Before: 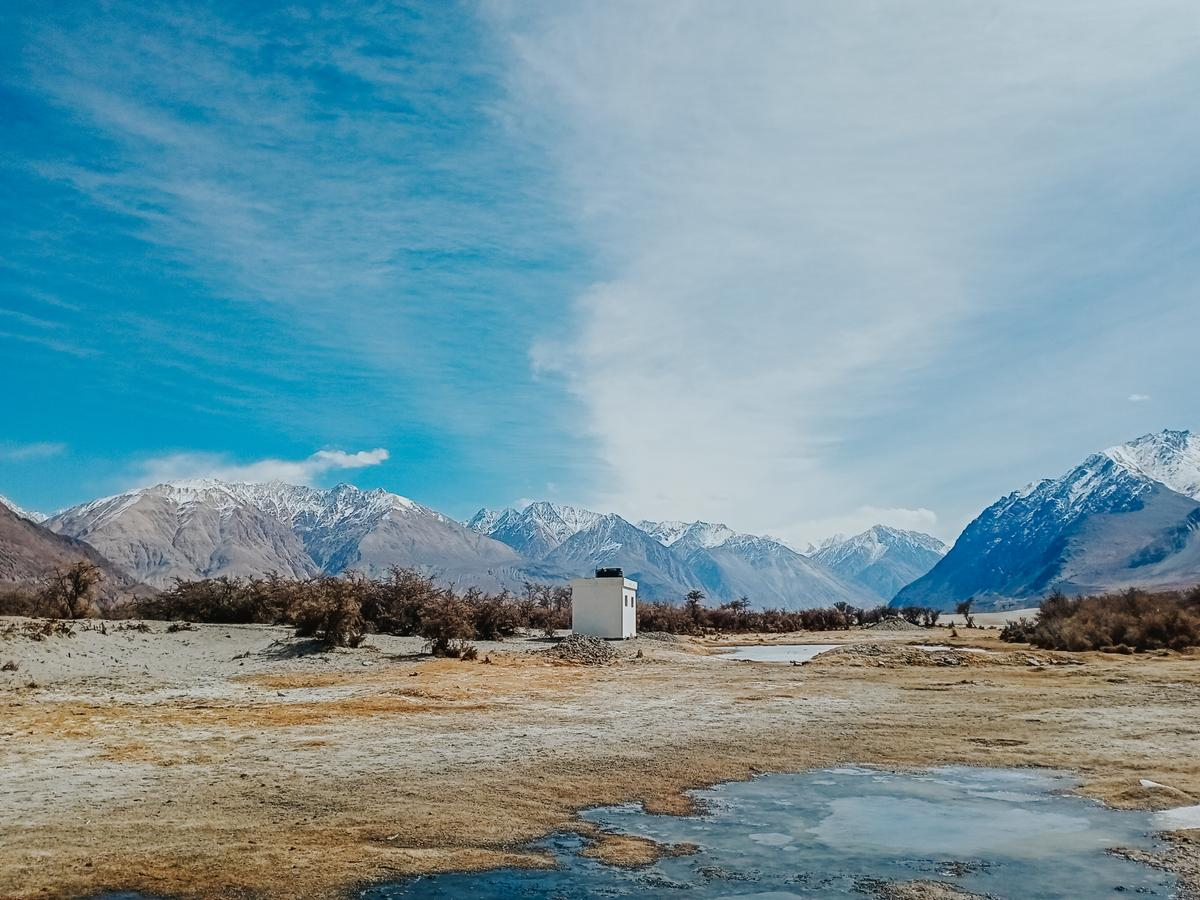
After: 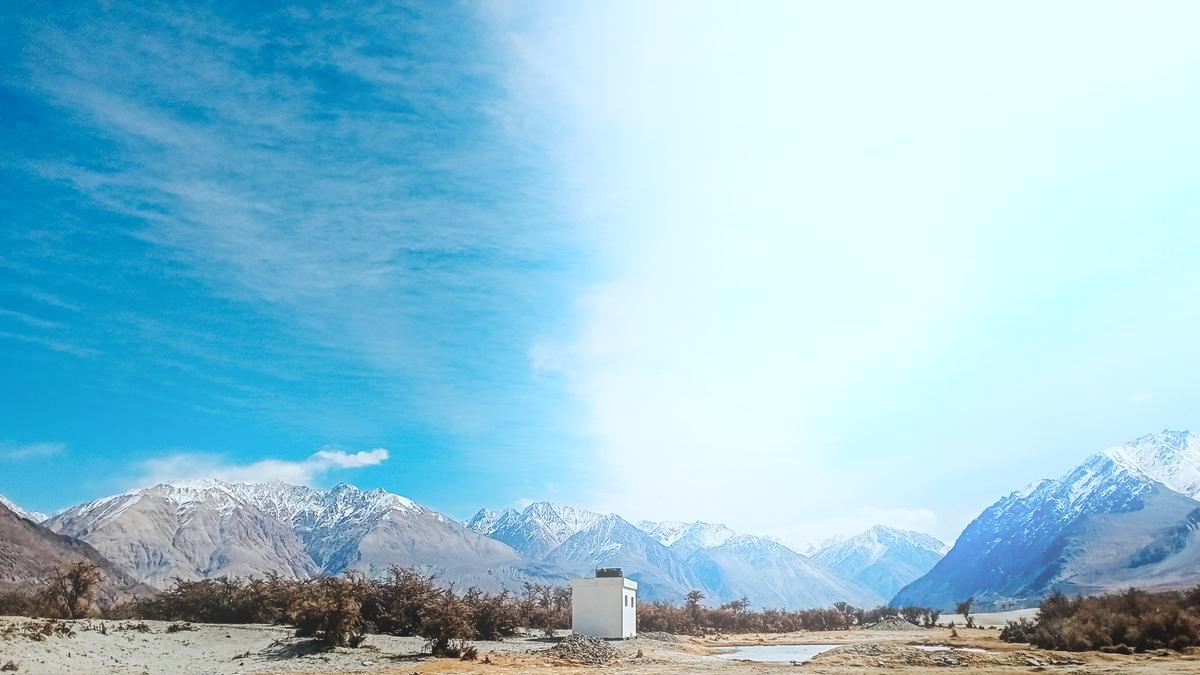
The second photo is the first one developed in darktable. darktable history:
bloom: threshold 82.5%, strength 16.25%
white balance: red 0.988, blue 1.017
tone equalizer: -8 EV -0.417 EV, -7 EV -0.389 EV, -6 EV -0.333 EV, -5 EV -0.222 EV, -3 EV 0.222 EV, -2 EV 0.333 EV, -1 EV 0.389 EV, +0 EV 0.417 EV, edges refinement/feathering 500, mask exposure compensation -1.57 EV, preserve details no
crop: bottom 24.988%
